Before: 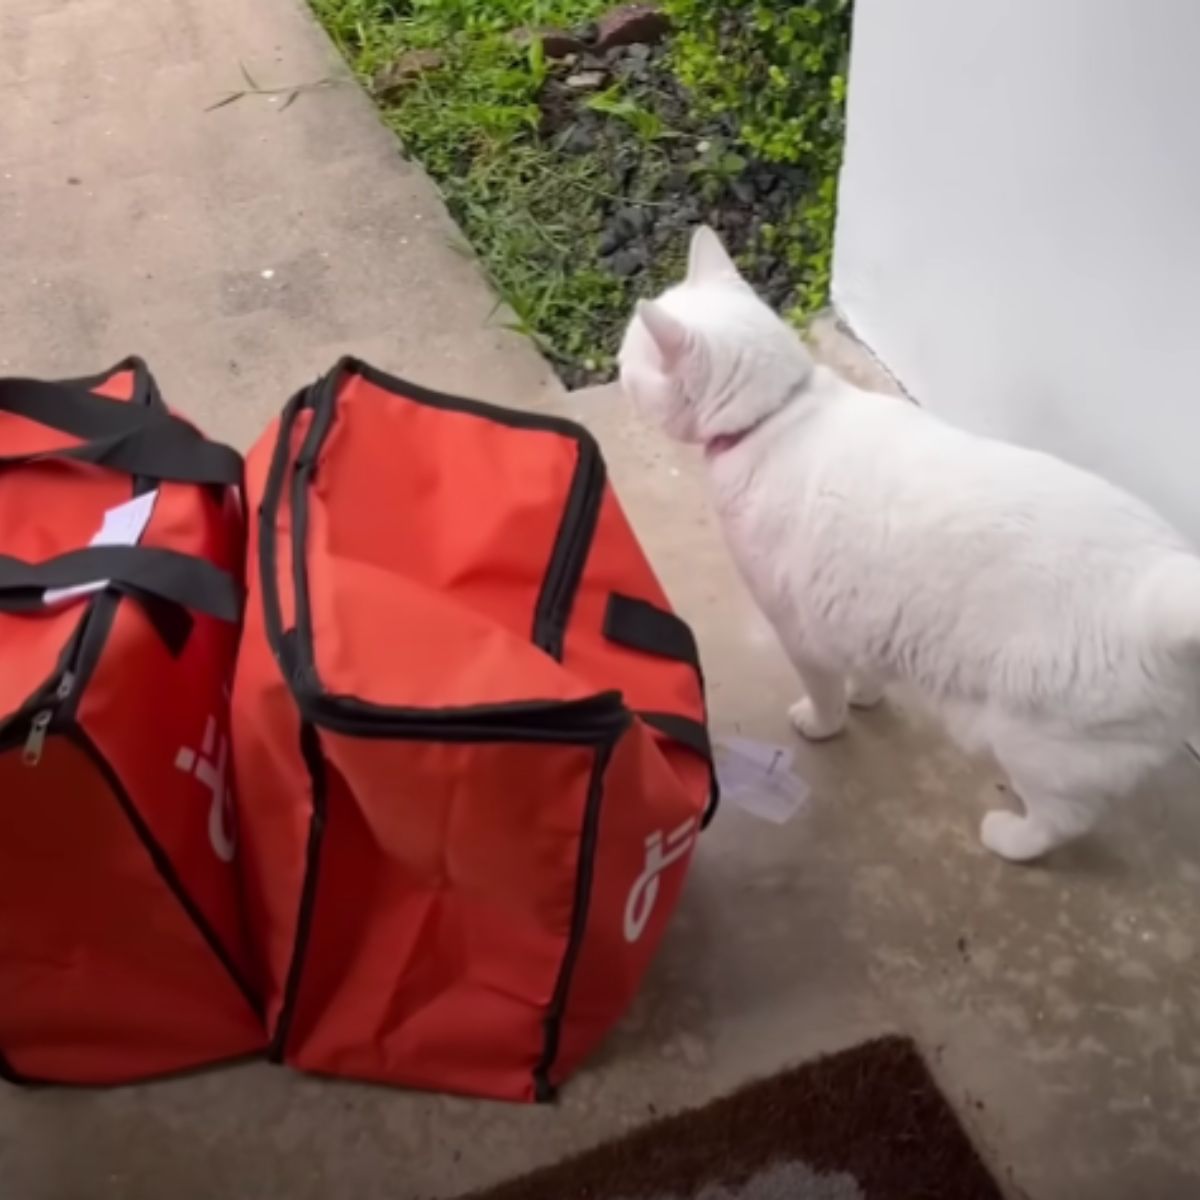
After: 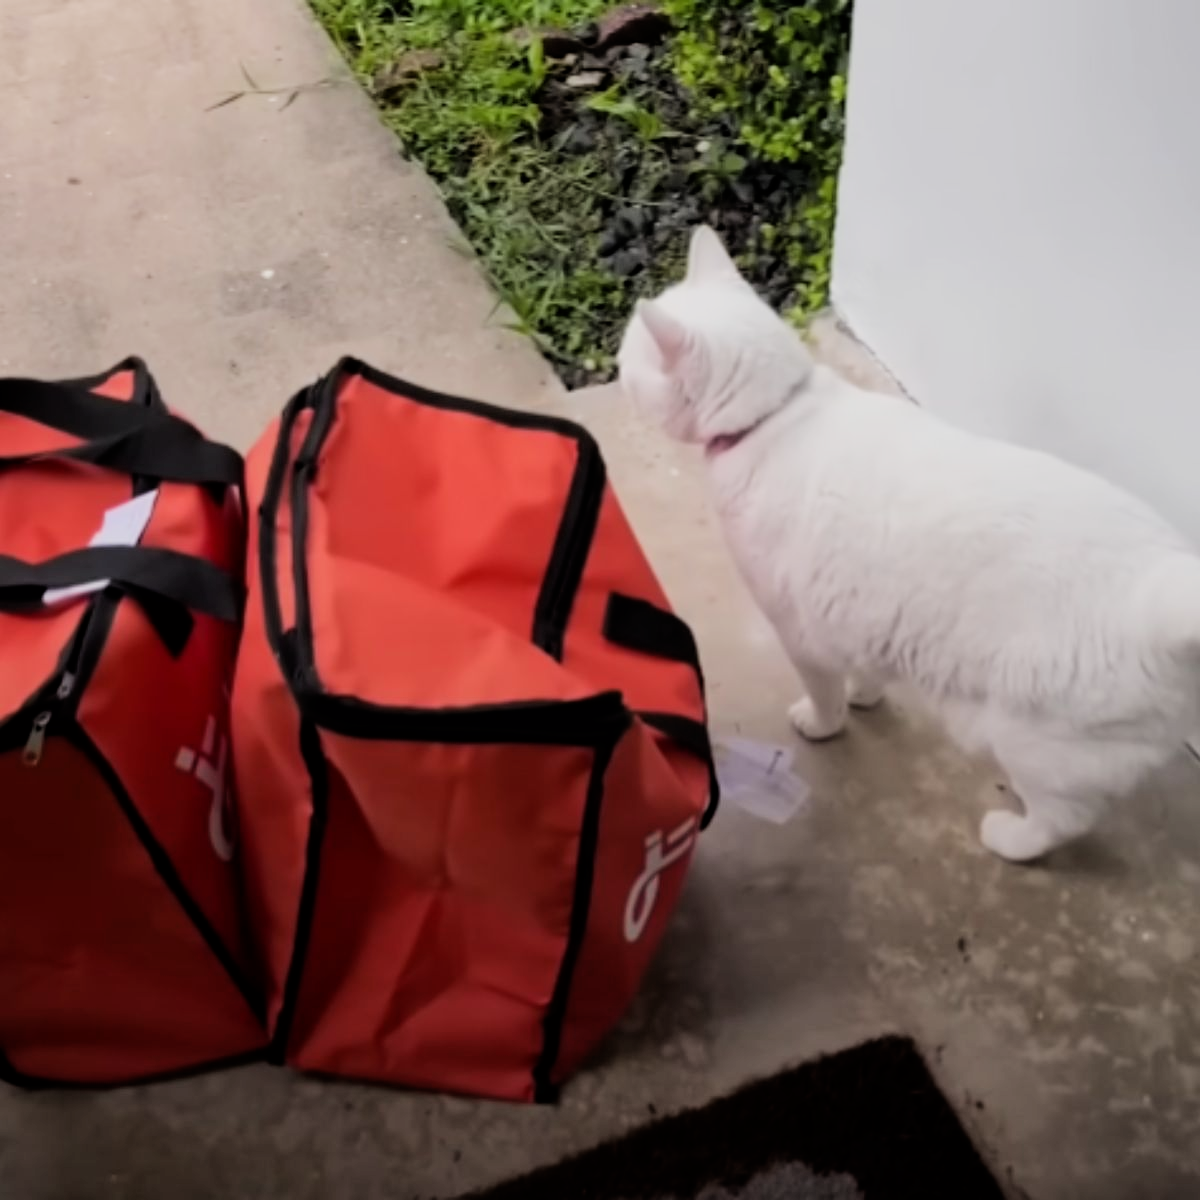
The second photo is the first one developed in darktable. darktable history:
filmic rgb: black relative exposure -5.1 EV, white relative exposure 3.98 EV, threshold -0.272 EV, transition 3.19 EV, structure ↔ texture 100%, hardness 2.88, contrast 1.298, highlights saturation mix -29.35%, enable highlight reconstruction true
